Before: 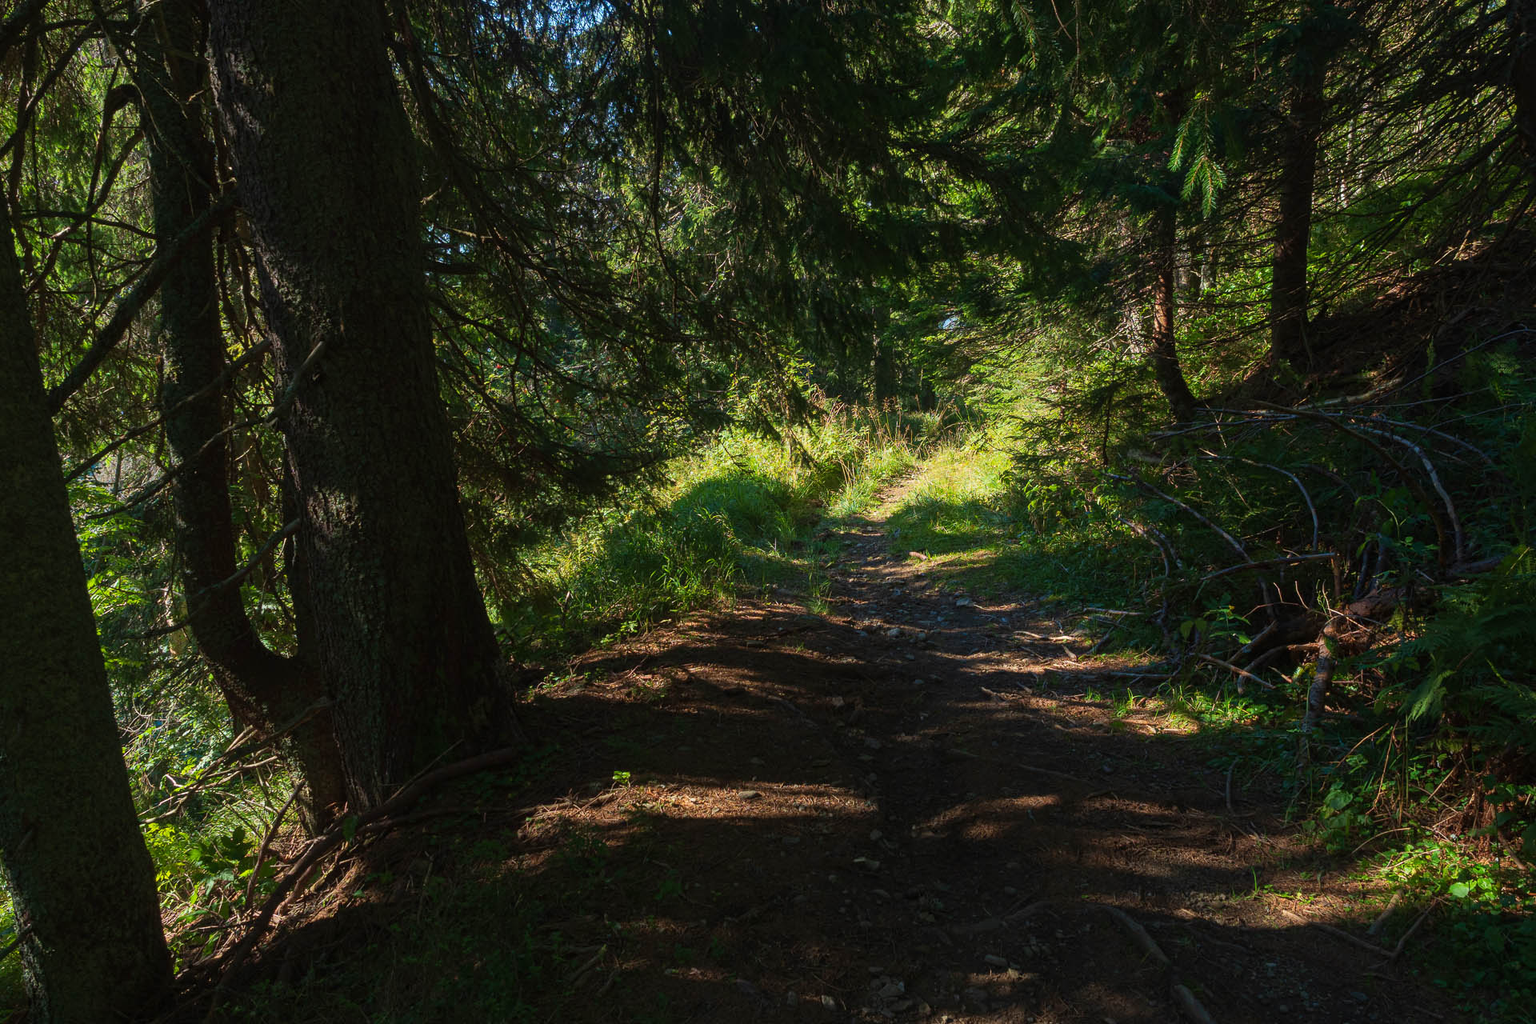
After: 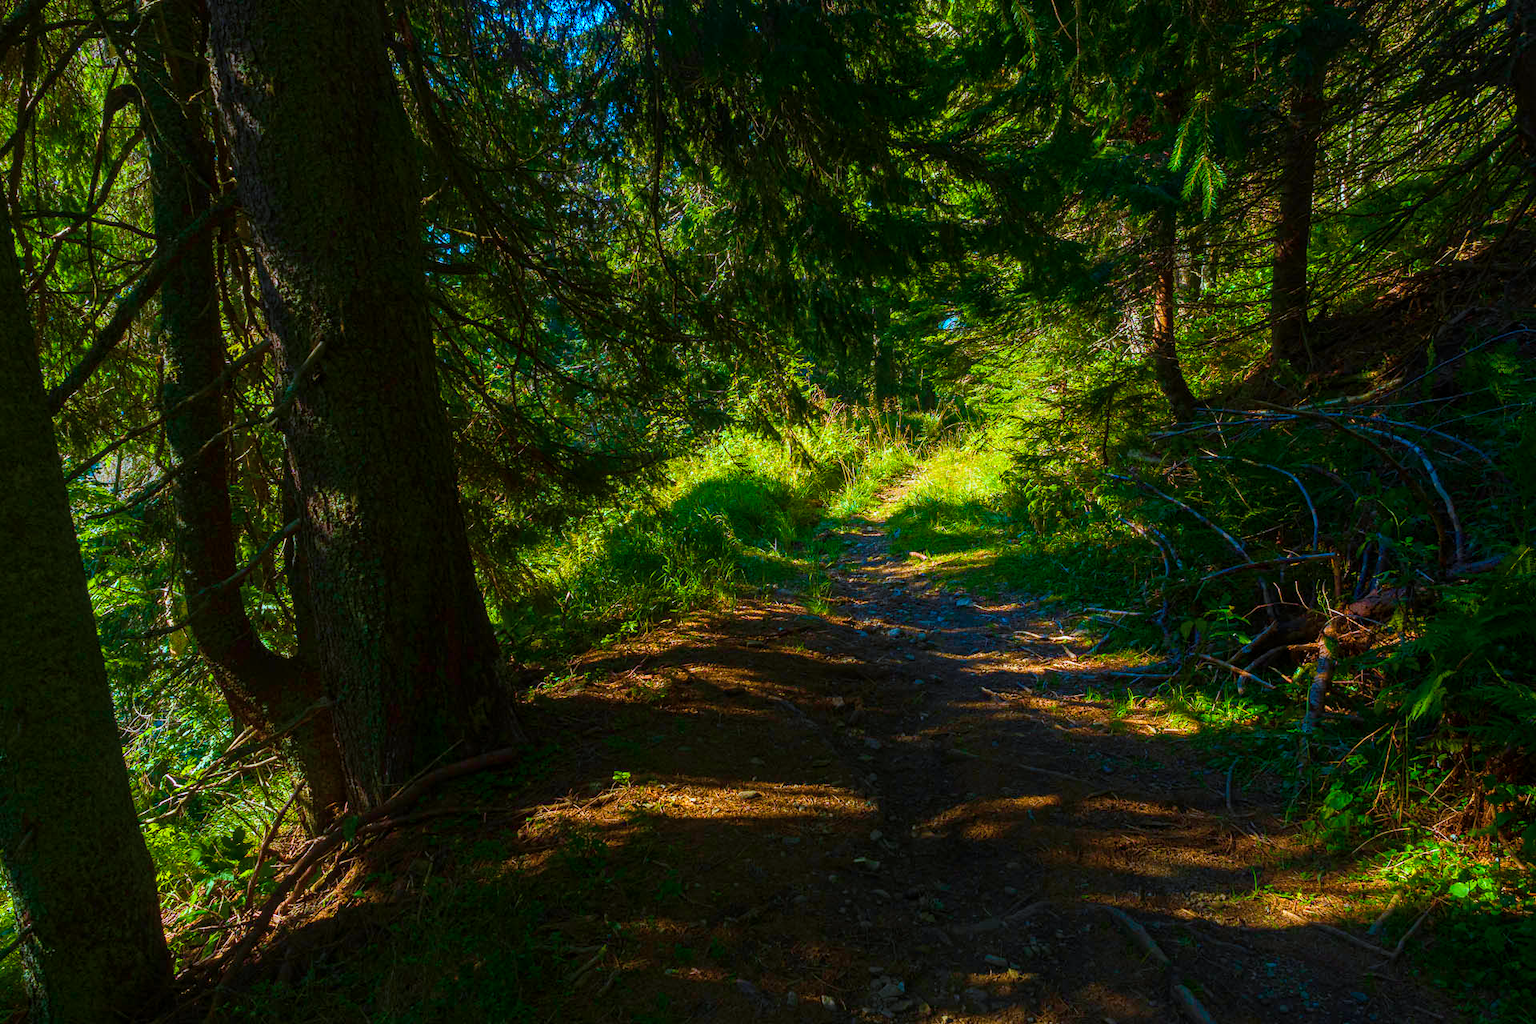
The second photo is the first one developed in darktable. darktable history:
color correction: highlights a* -8.87, highlights b* -22.89
color balance rgb: linear chroma grading › global chroma 40.338%, perceptual saturation grading › global saturation 35.153%, perceptual saturation grading › highlights -29.854%, perceptual saturation grading › shadows 34.829%, global vibrance 44.693%
local contrast: on, module defaults
